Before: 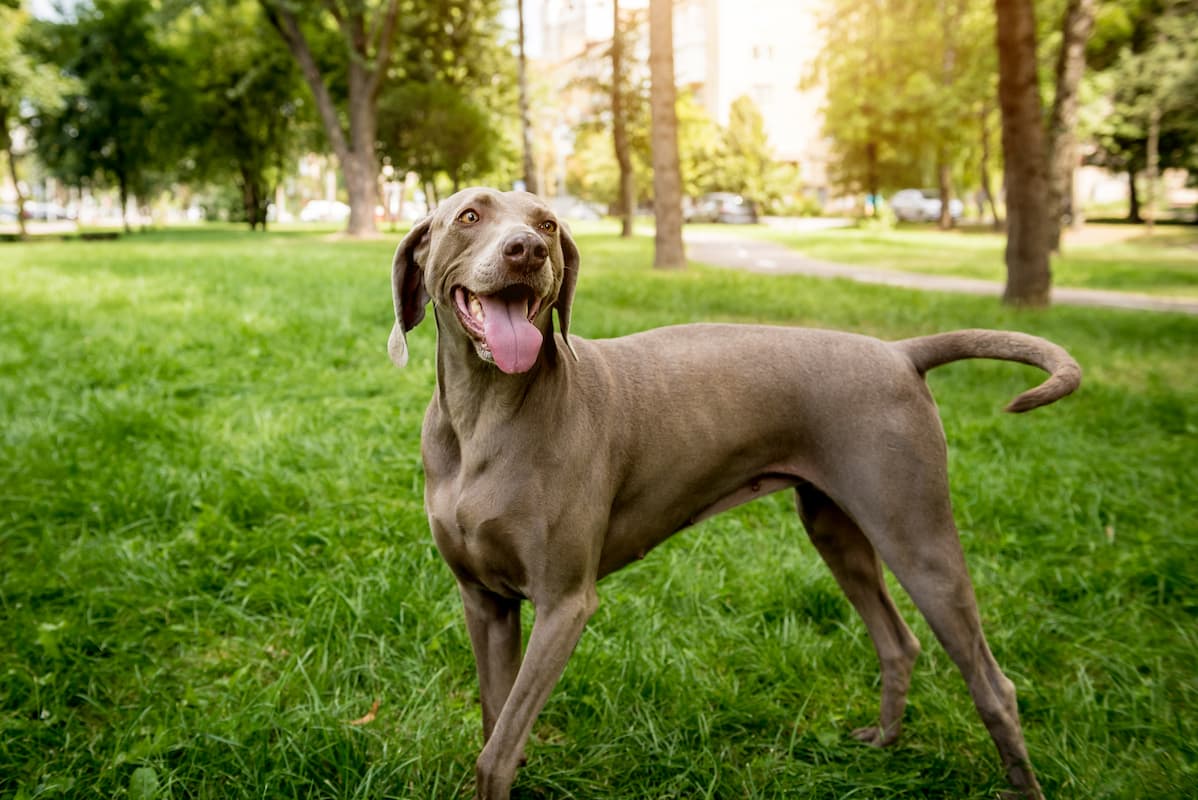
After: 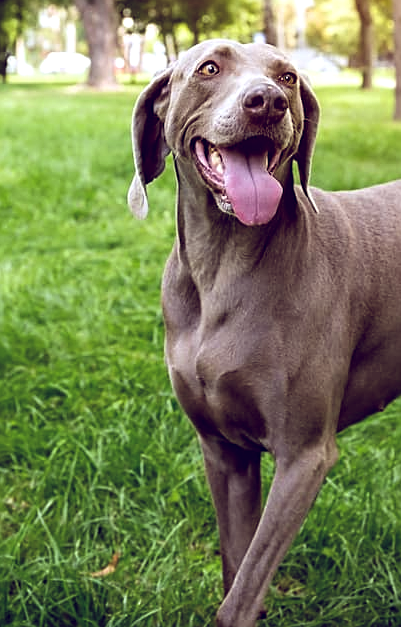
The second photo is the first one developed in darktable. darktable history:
crop and rotate: left 21.77%, top 18.528%, right 44.676%, bottom 2.997%
white balance: red 0.926, green 1.003, blue 1.133
color balance: lift [1.001, 0.997, 0.99, 1.01], gamma [1.007, 1, 0.975, 1.025], gain [1, 1.065, 1.052, 0.935], contrast 13.25%
sharpen: on, module defaults
